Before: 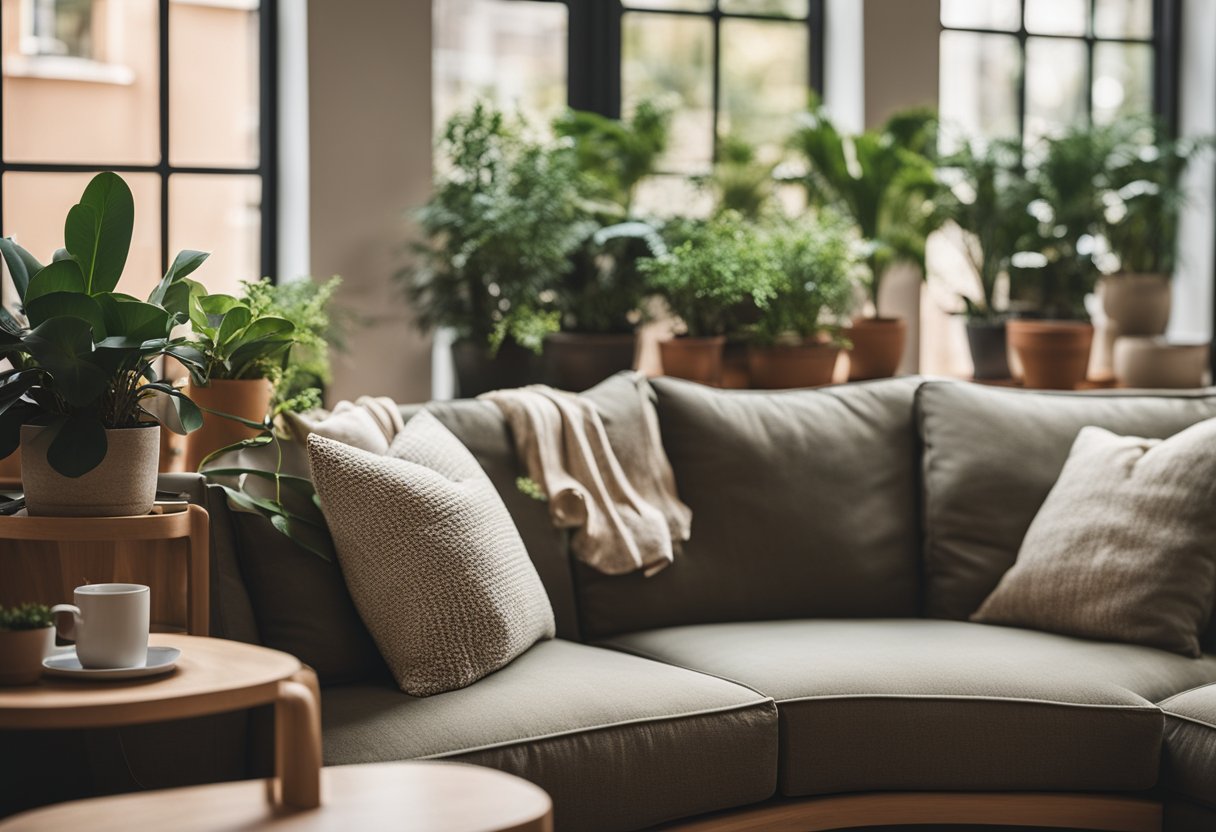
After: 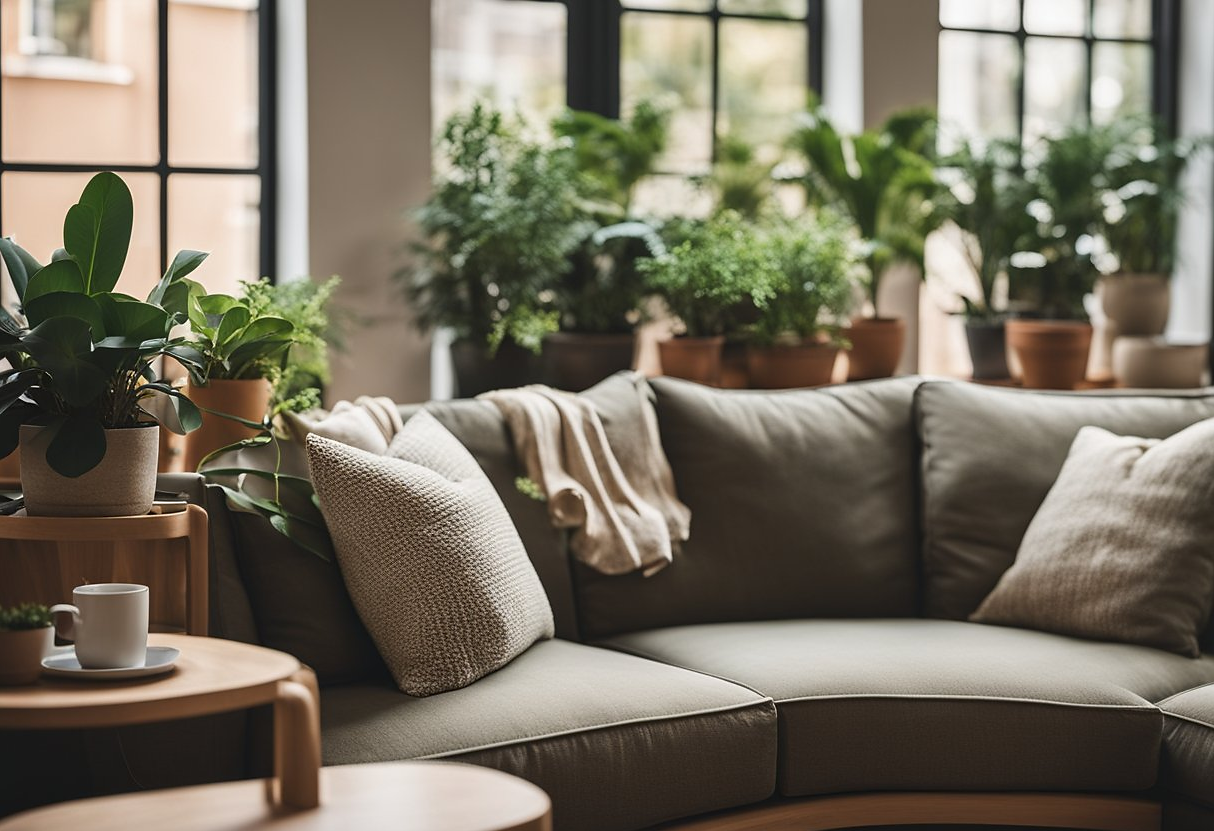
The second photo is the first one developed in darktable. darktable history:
sharpen: radius 1, threshold 1
crop and rotate: left 0.126%
